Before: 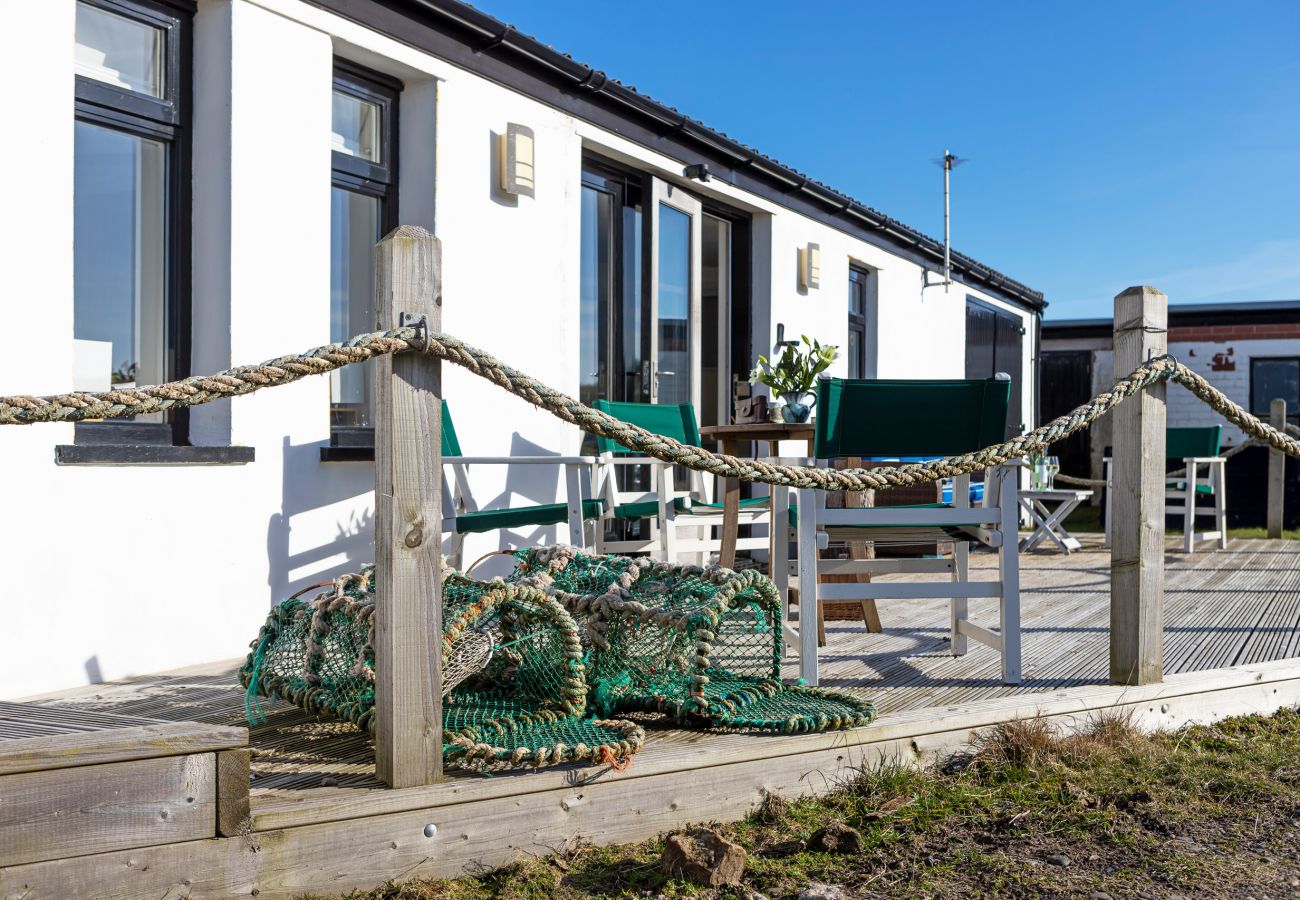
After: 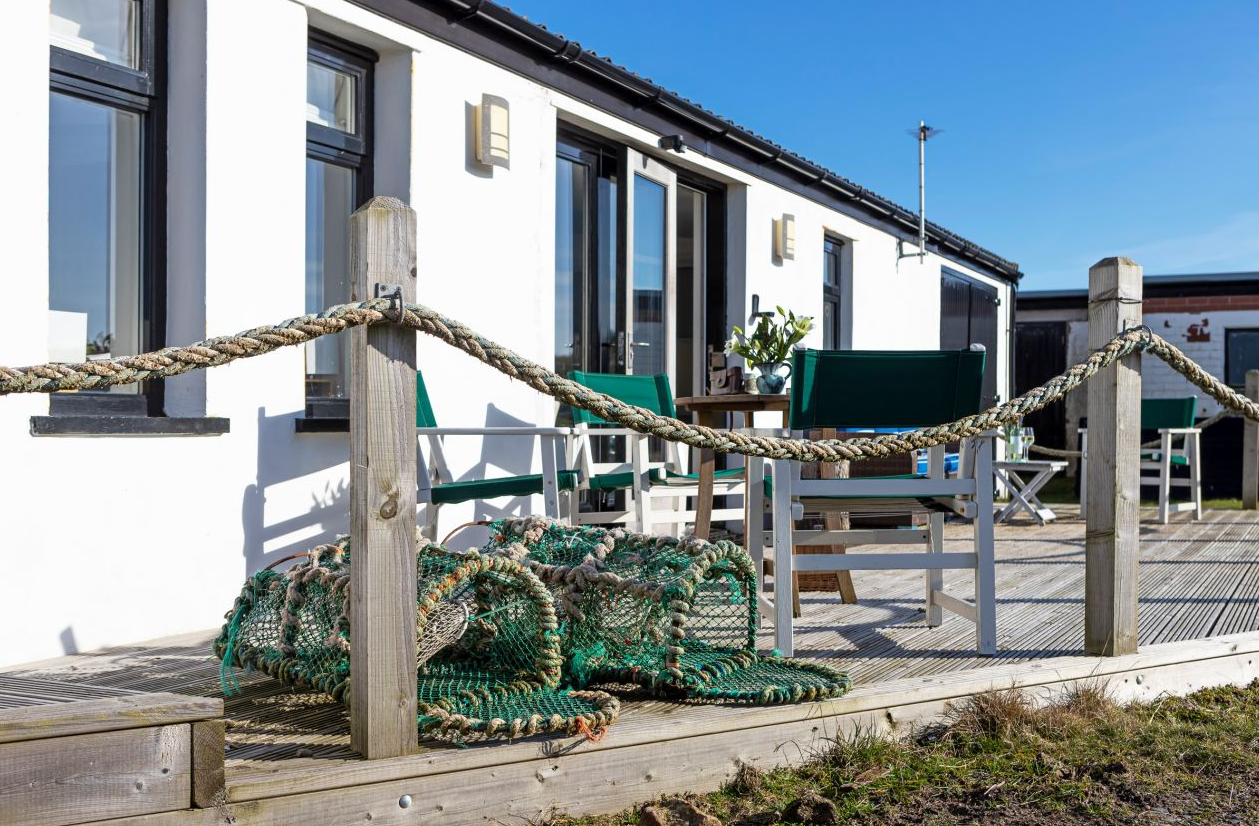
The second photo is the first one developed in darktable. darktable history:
crop: left 1.964%, top 3.251%, right 1.122%, bottom 4.933%
exposure: compensate highlight preservation false
tone equalizer: on, module defaults
